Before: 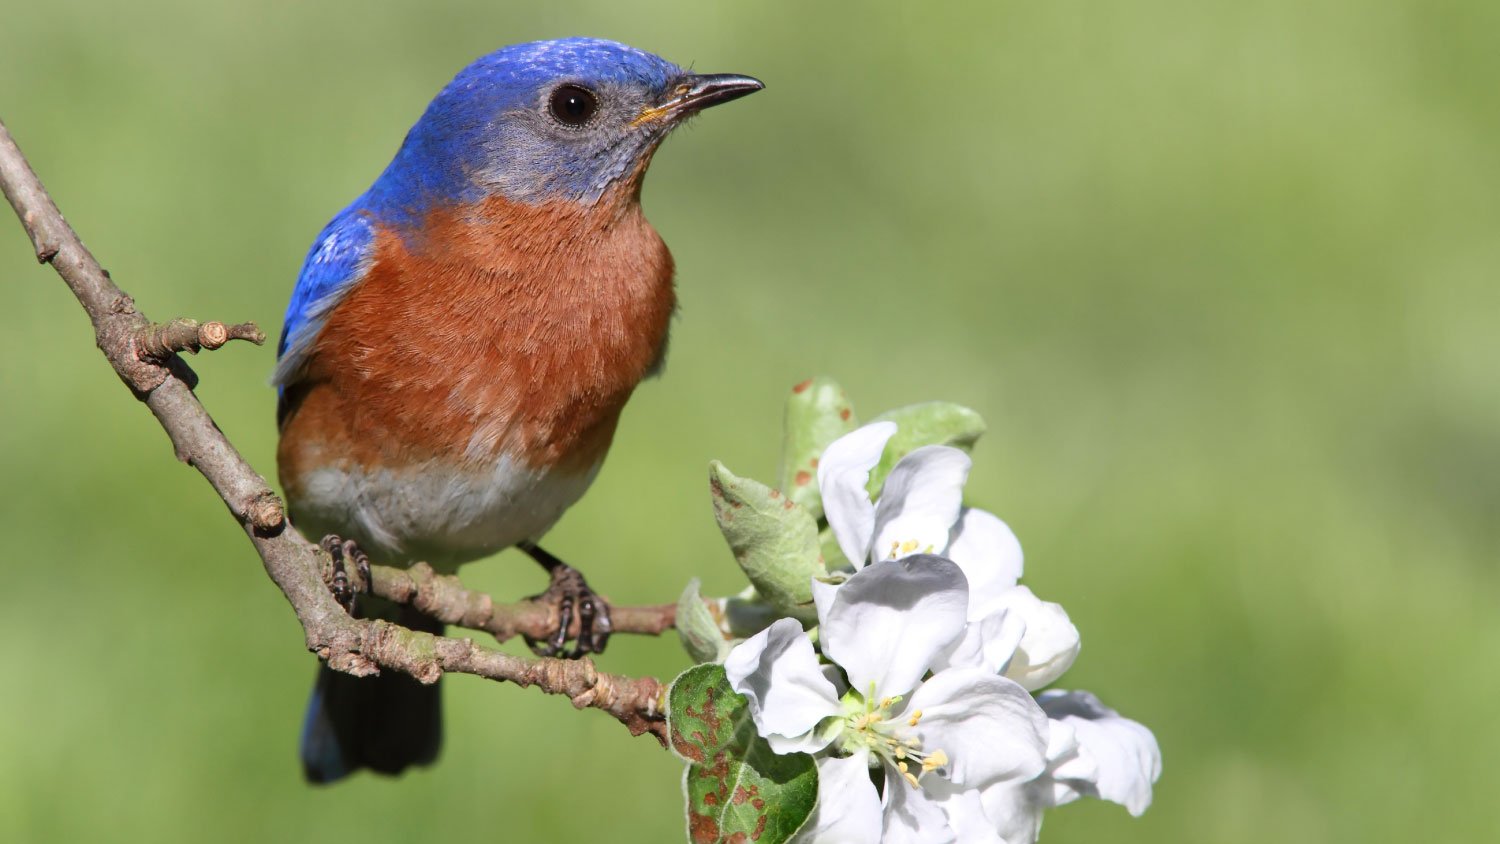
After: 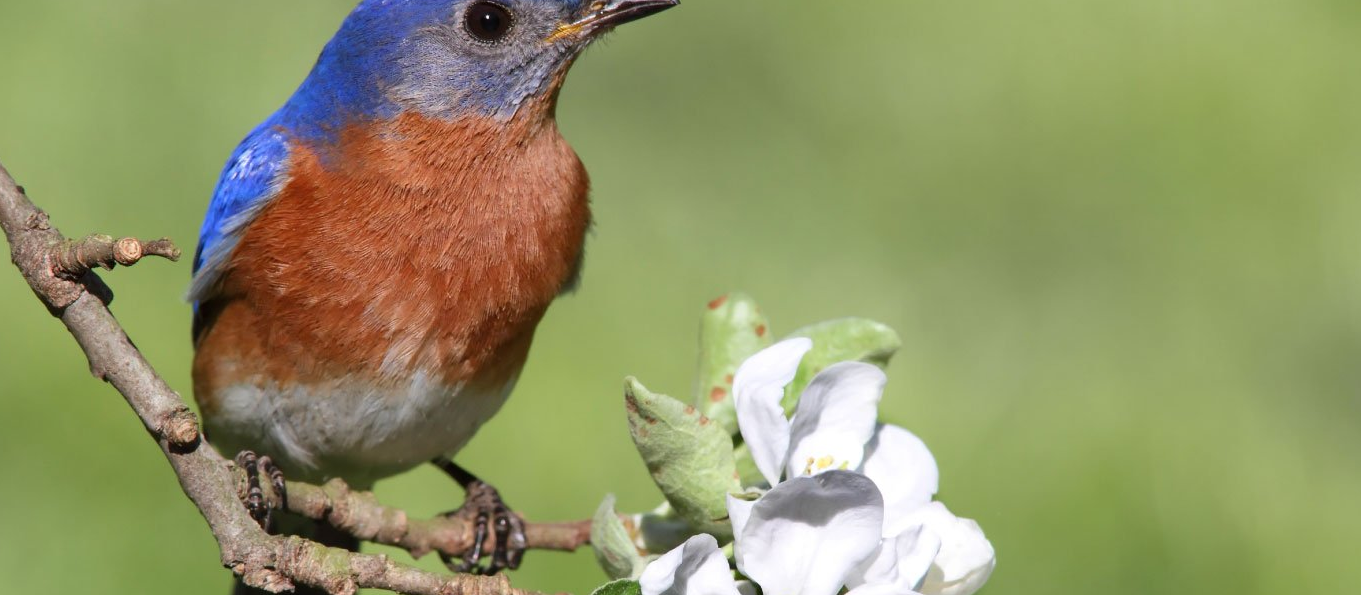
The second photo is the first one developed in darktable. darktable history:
crop: left 5.695%, top 10.07%, right 3.539%, bottom 19.377%
